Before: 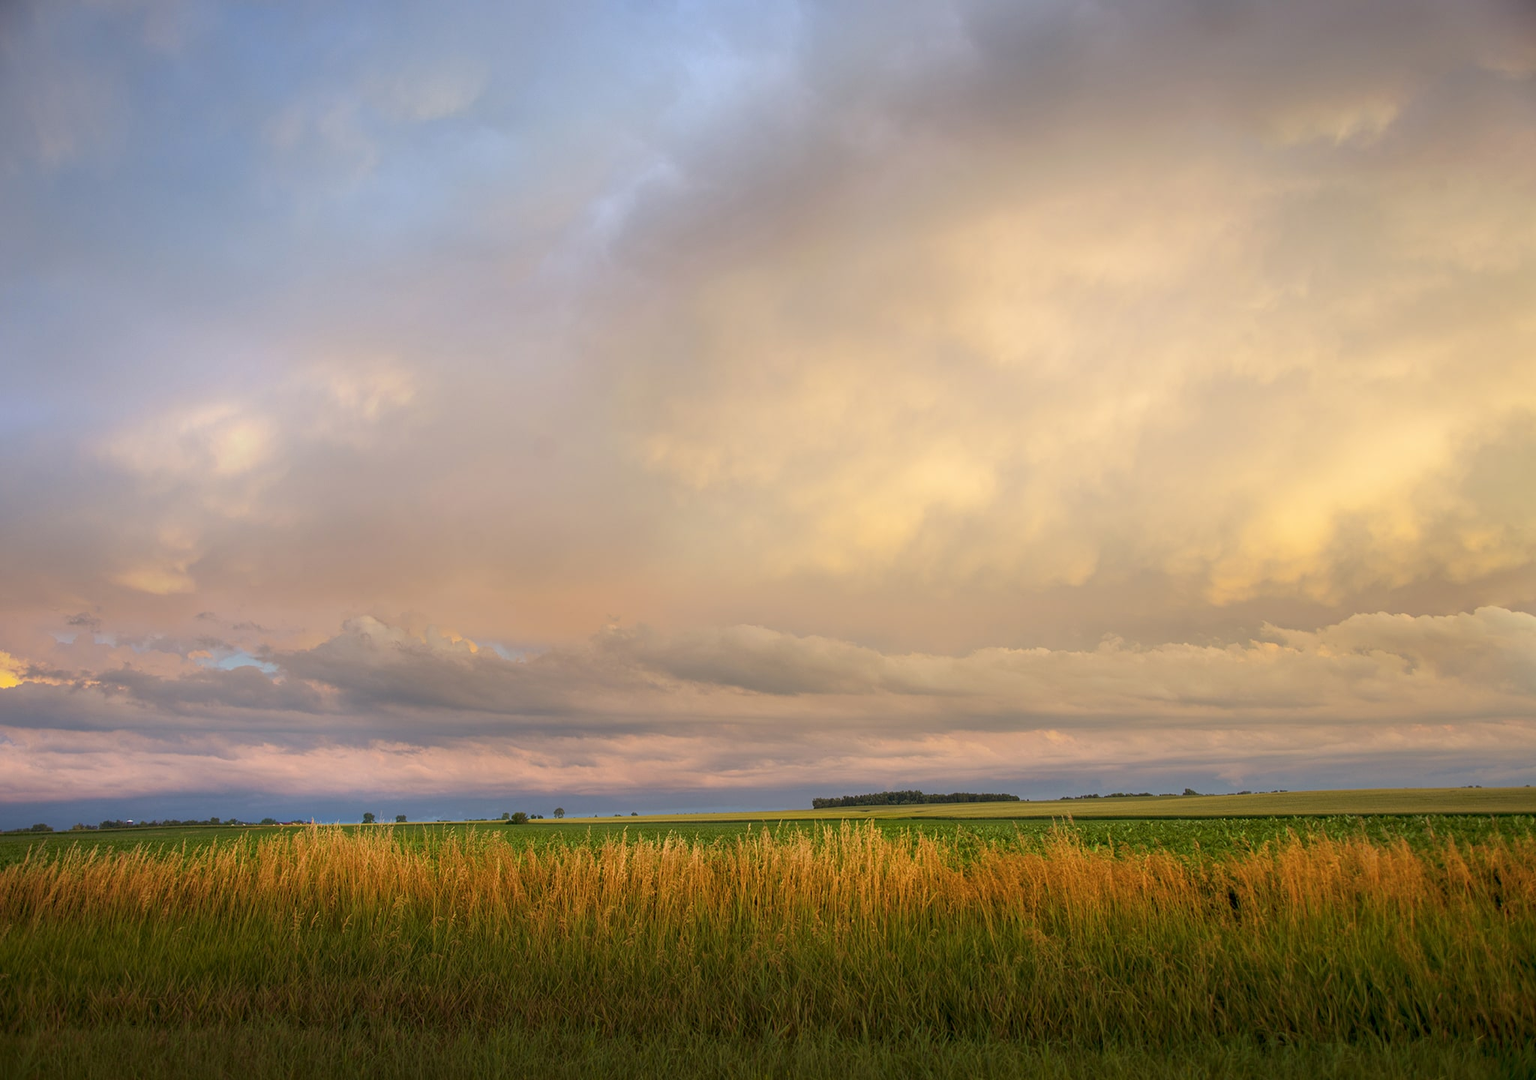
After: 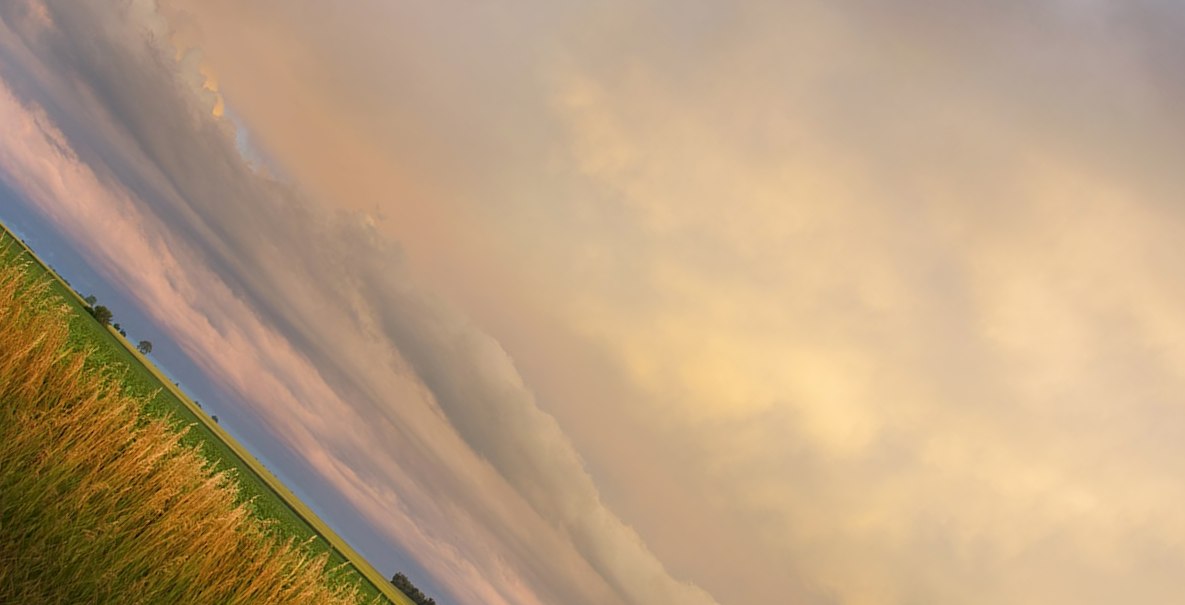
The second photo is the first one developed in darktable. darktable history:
crop and rotate: angle -44.67°, top 16.318%, right 0.941%, bottom 11.682%
